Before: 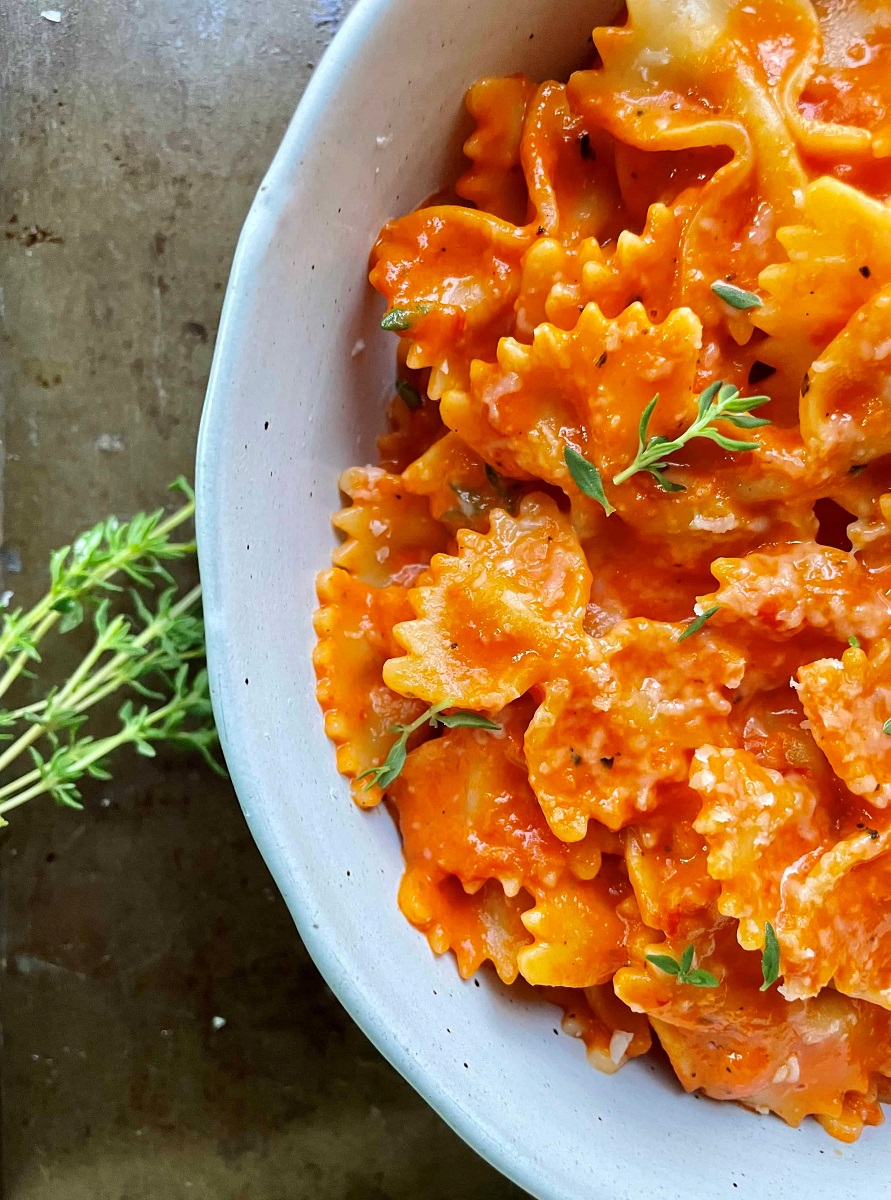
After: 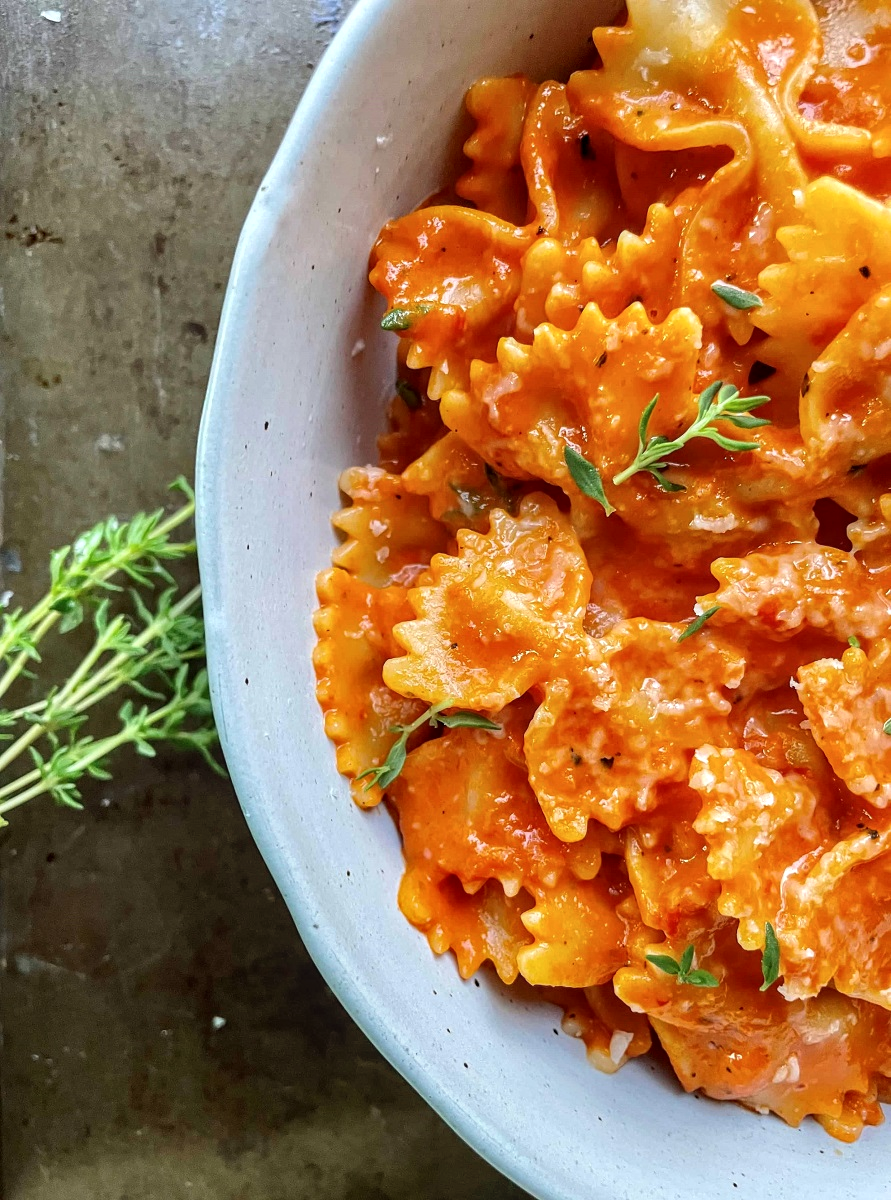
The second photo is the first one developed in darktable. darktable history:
local contrast: on, module defaults
contrast brightness saturation: saturation -0.04
